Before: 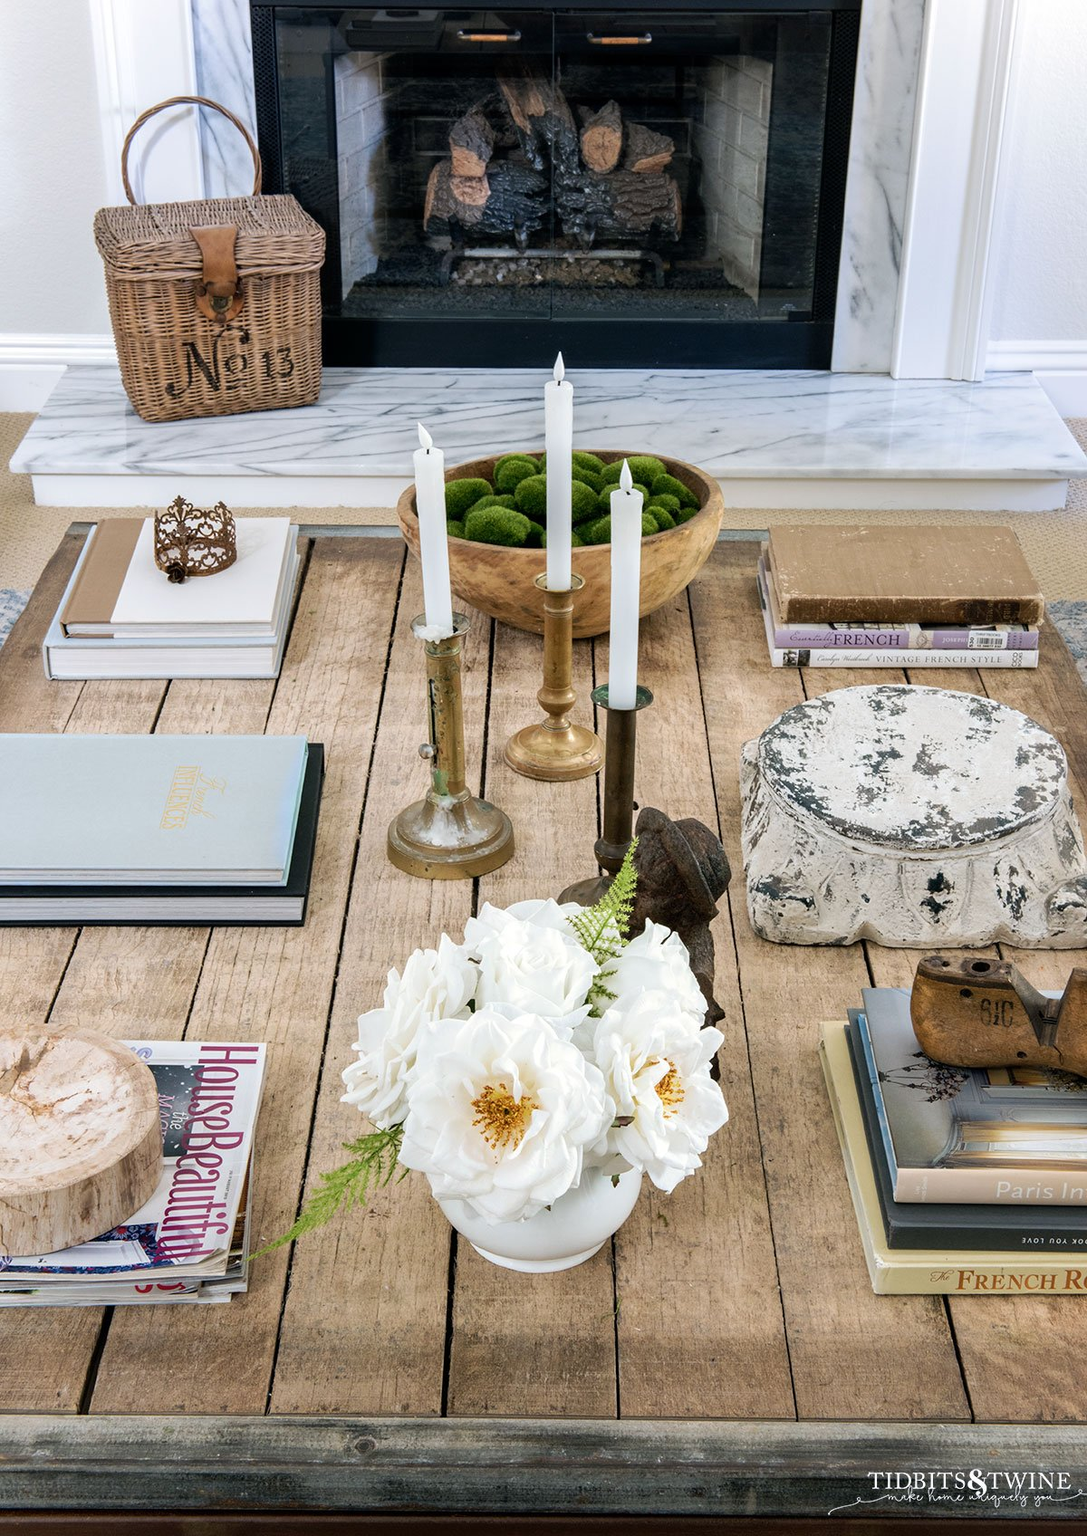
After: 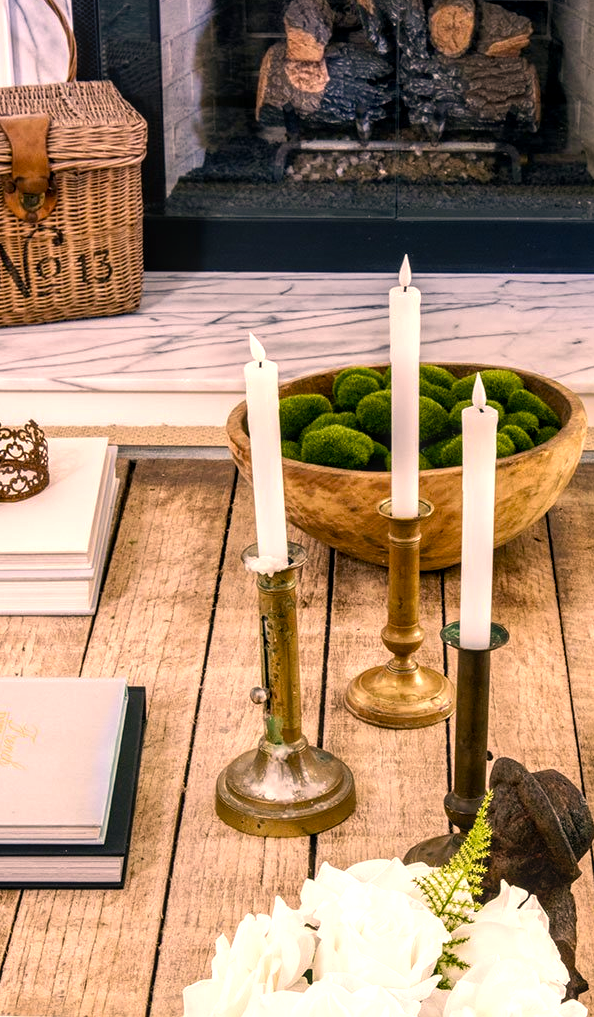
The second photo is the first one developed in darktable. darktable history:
local contrast: on, module defaults
color balance rgb: perceptual saturation grading › global saturation 20%, perceptual saturation grading › highlights -25.67%, perceptual saturation grading › shadows 24.803%, perceptual brilliance grading › highlights 11.042%, perceptual brilliance grading › shadows -10.708%, global vibrance 20%
color correction: highlights a* 17.9, highlights b* 18.91
crop: left 17.73%, top 7.907%, right 32.734%, bottom 32.105%
